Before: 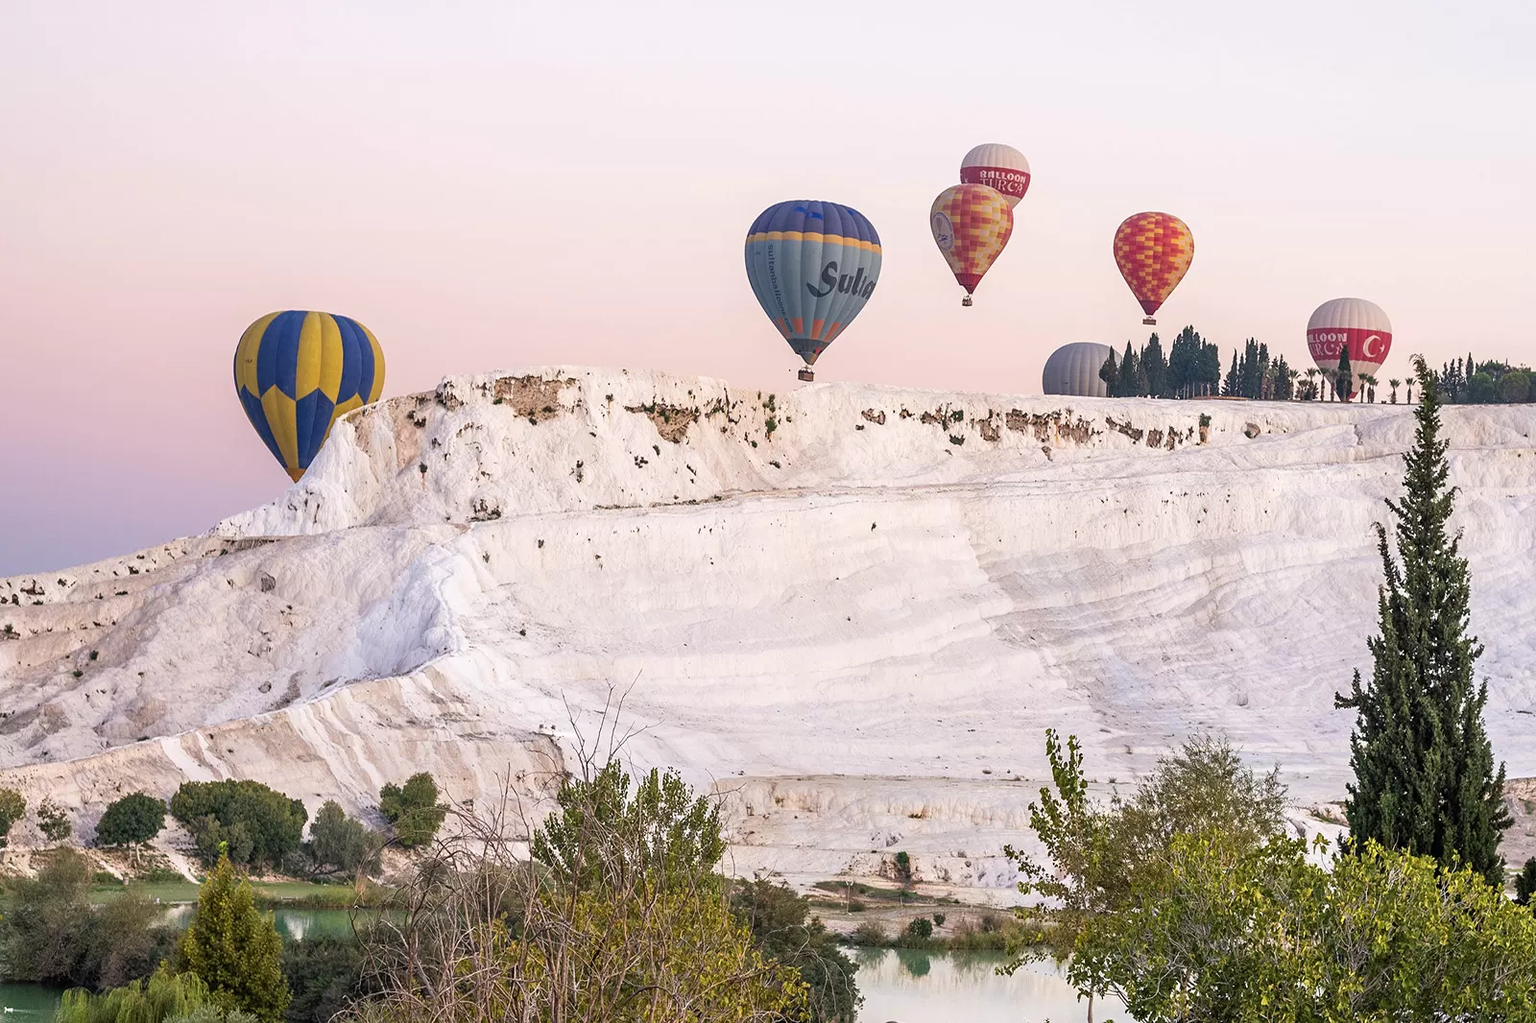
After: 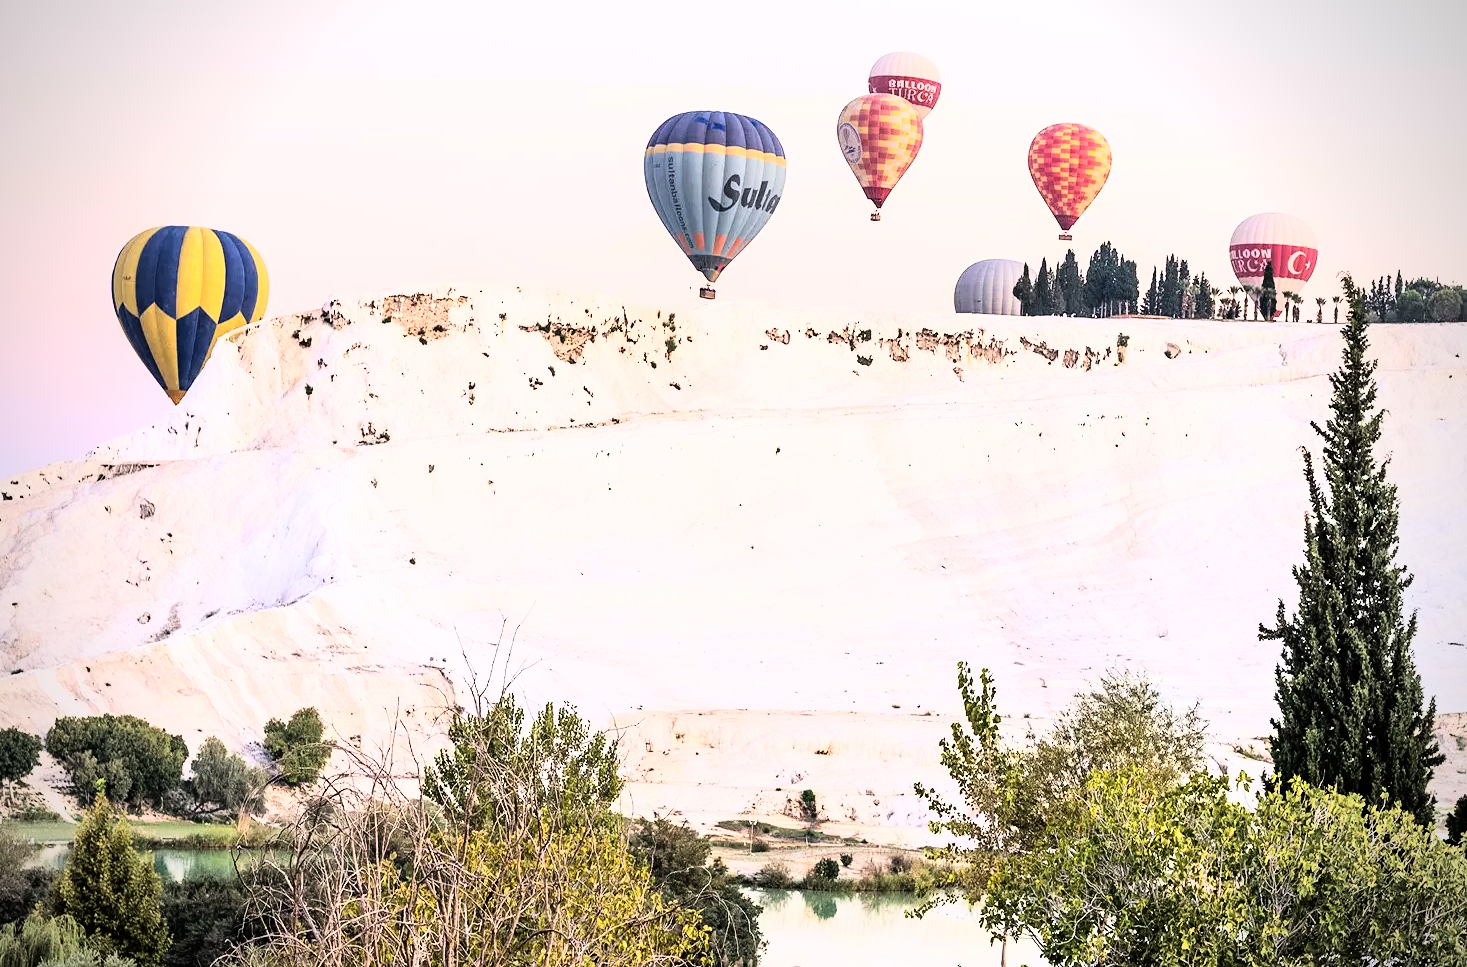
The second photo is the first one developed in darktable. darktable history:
rgb curve: curves: ch0 [(0, 0) (0.21, 0.15) (0.24, 0.21) (0.5, 0.75) (0.75, 0.96) (0.89, 0.99) (1, 1)]; ch1 [(0, 0.02) (0.21, 0.13) (0.25, 0.2) (0.5, 0.67) (0.75, 0.9) (0.89, 0.97) (1, 1)]; ch2 [(0, 0.02) (0.21, 0.13) (0.25, 0.2) (0.5, 0.67) (0.75, 0.9) (0.89, 0.97) (1, 1)], compensate middle gray true
vignetting: on, module defaults
crop and rotate: left 8.262%, top 9.226%
